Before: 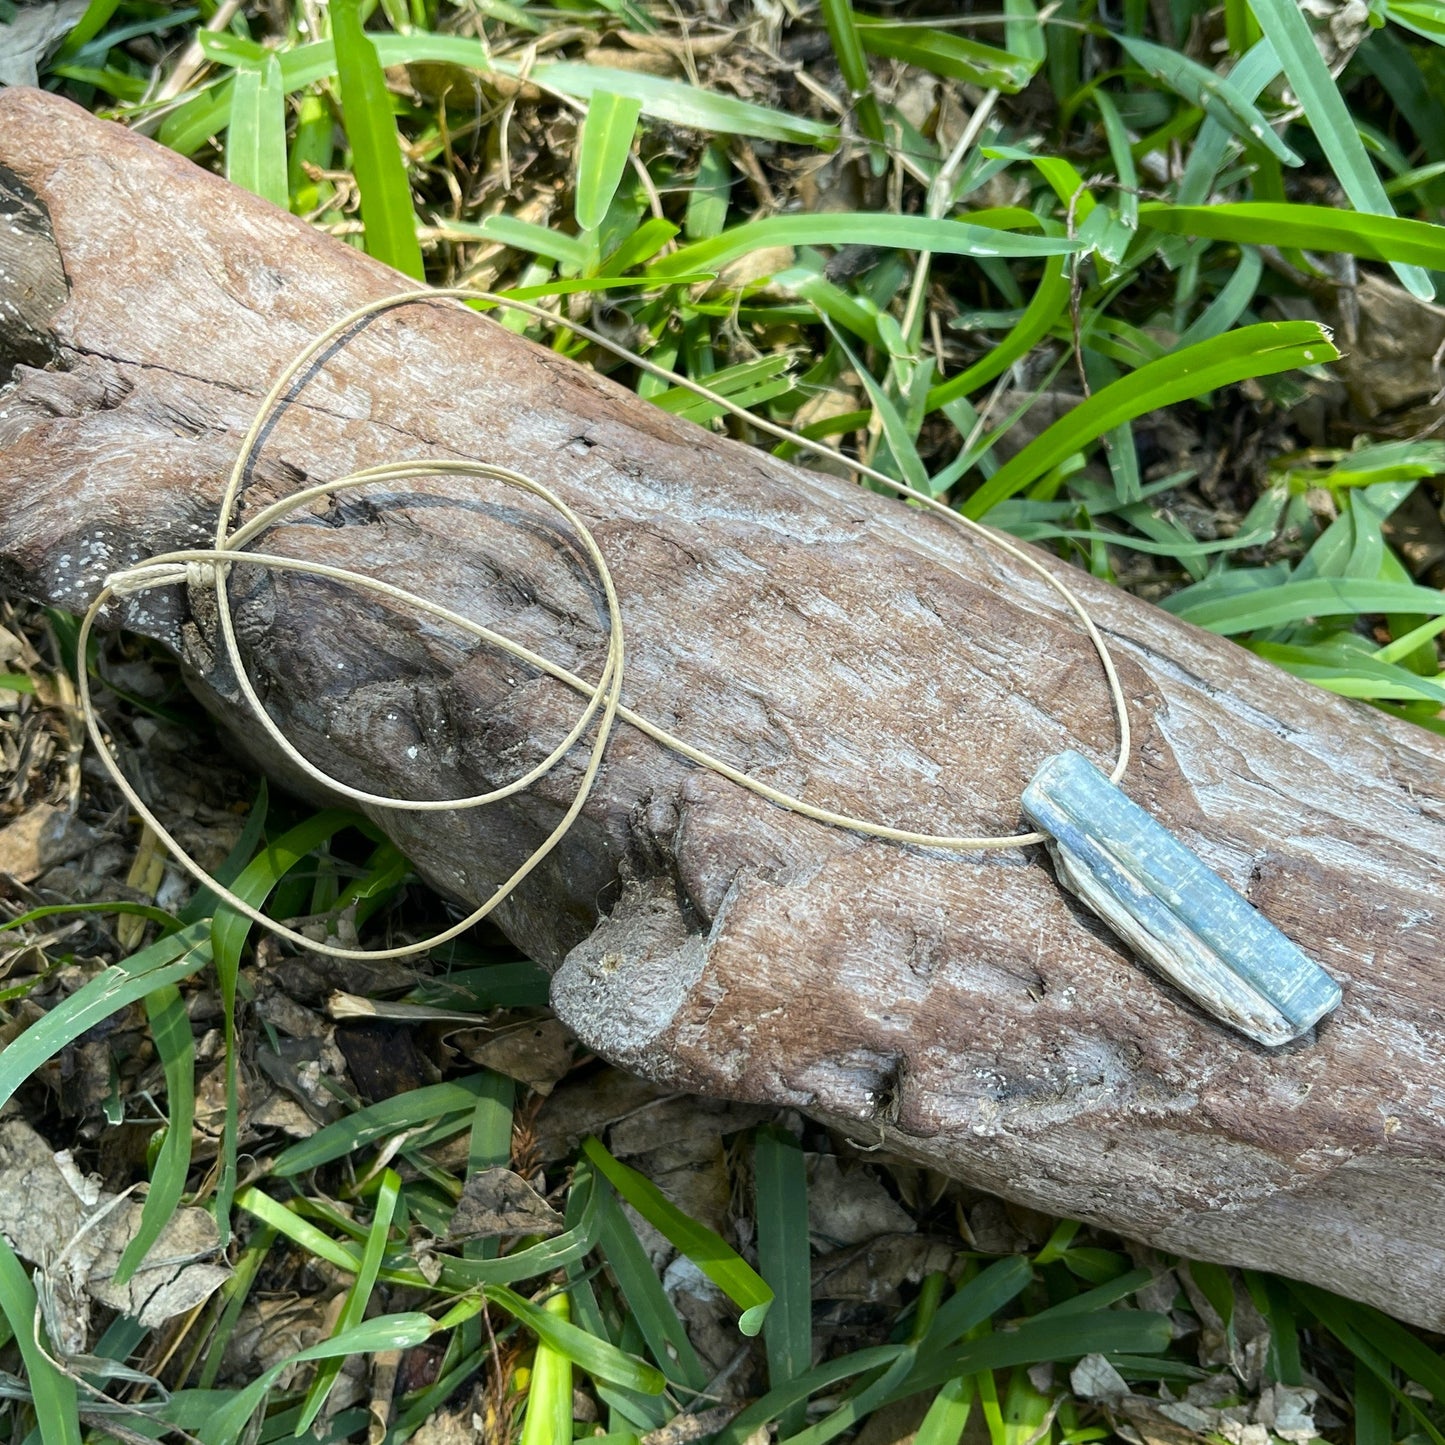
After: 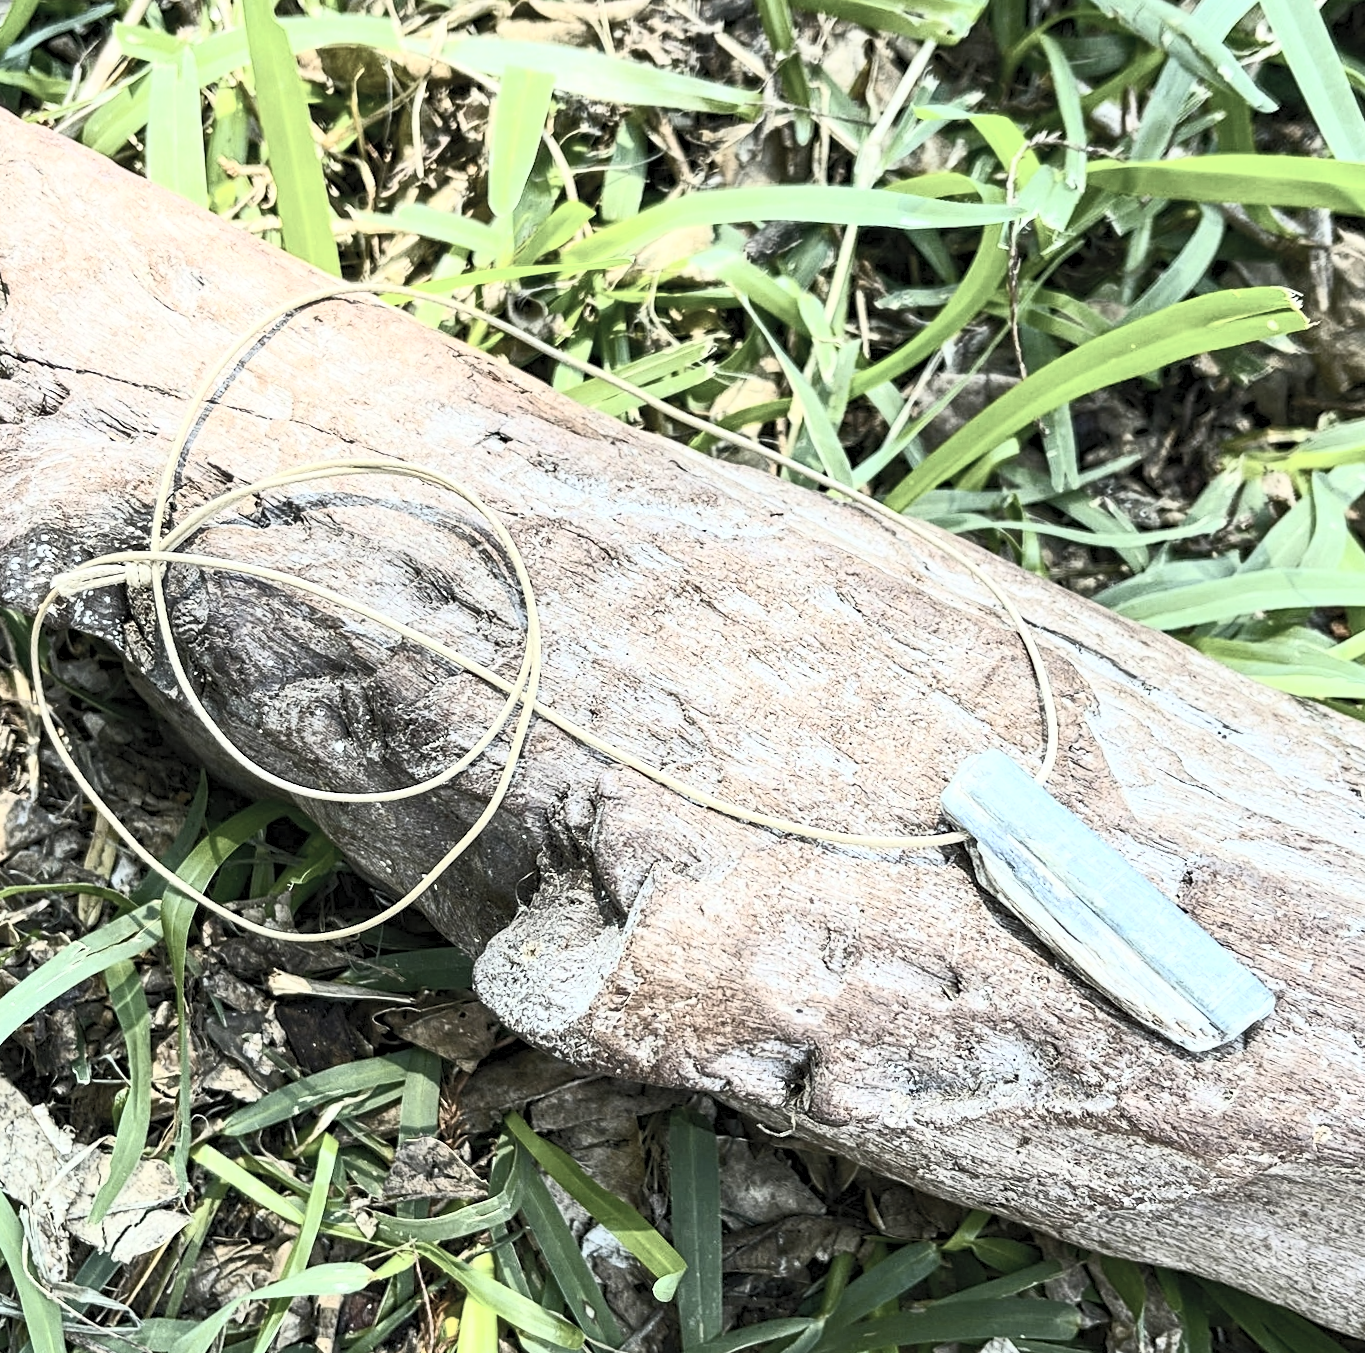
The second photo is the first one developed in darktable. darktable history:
contrast brightness saturation: contrast 0.57, brightness 0.57, saturation -0.34
contrast equalizer: y [[0.5, 0.5, 0.5, 0.539, 0.64, 0.611], [0.5 ×6], [0.5 ×6], [0 ×6], [0 ×6]]
rotate and perspective: rotation 0.062°, lens shift (vertical) 0.115, lens shift (horizontal) -0.133, crop left 0.047, crop right 0.94, crop top 0.061, crop bottom 0.94
